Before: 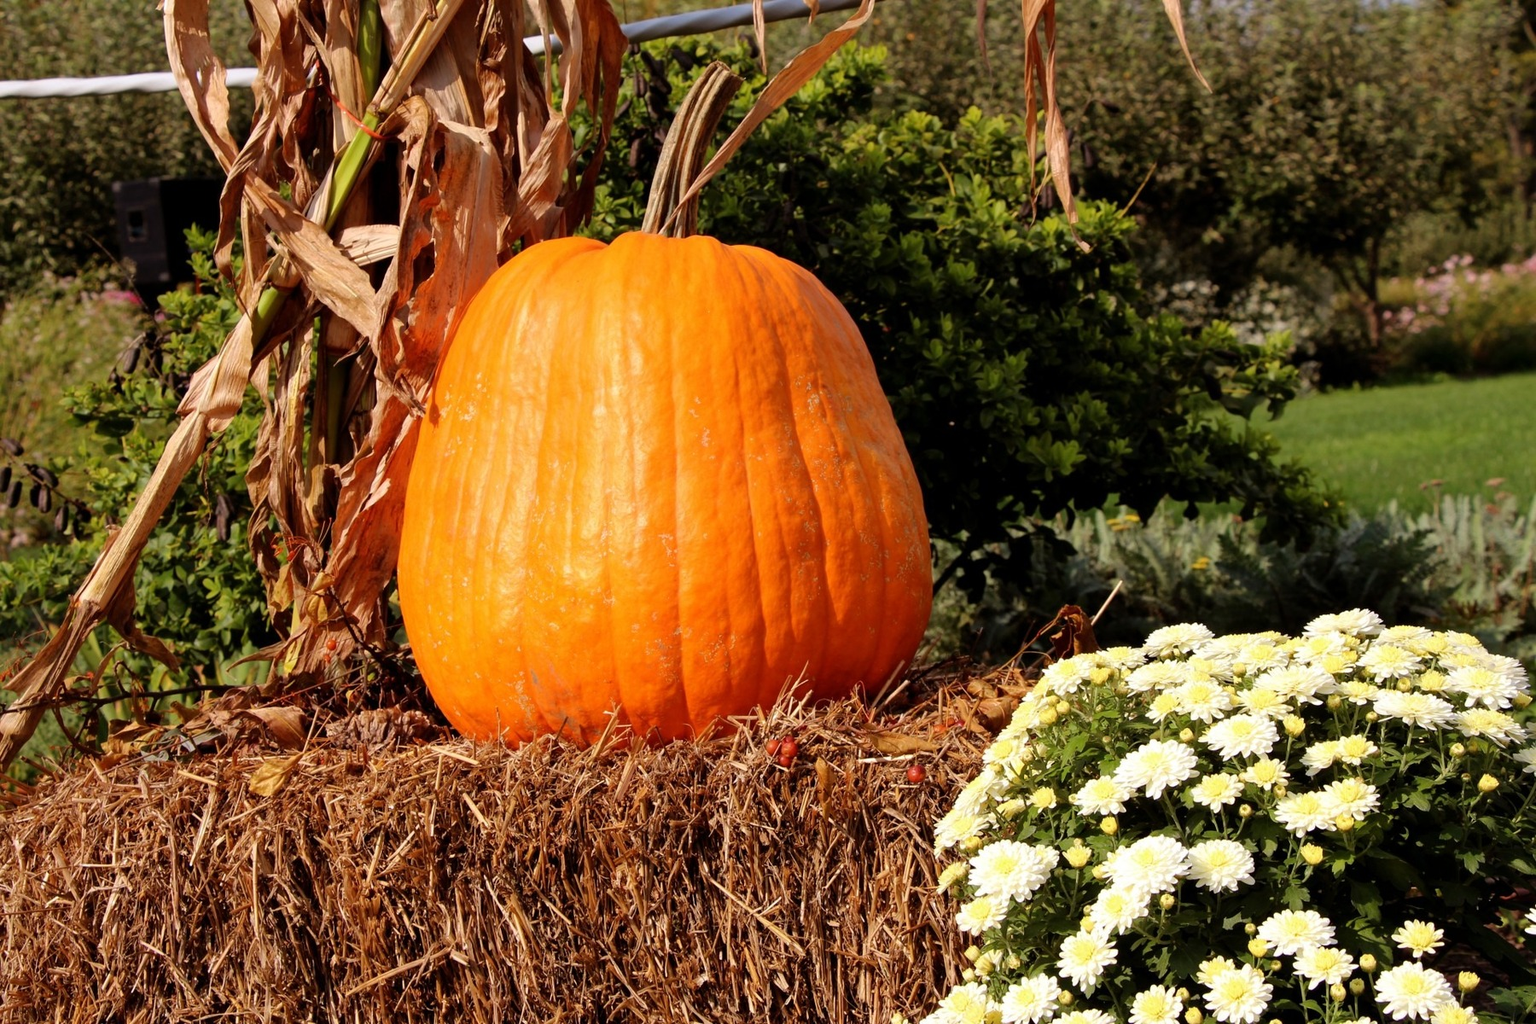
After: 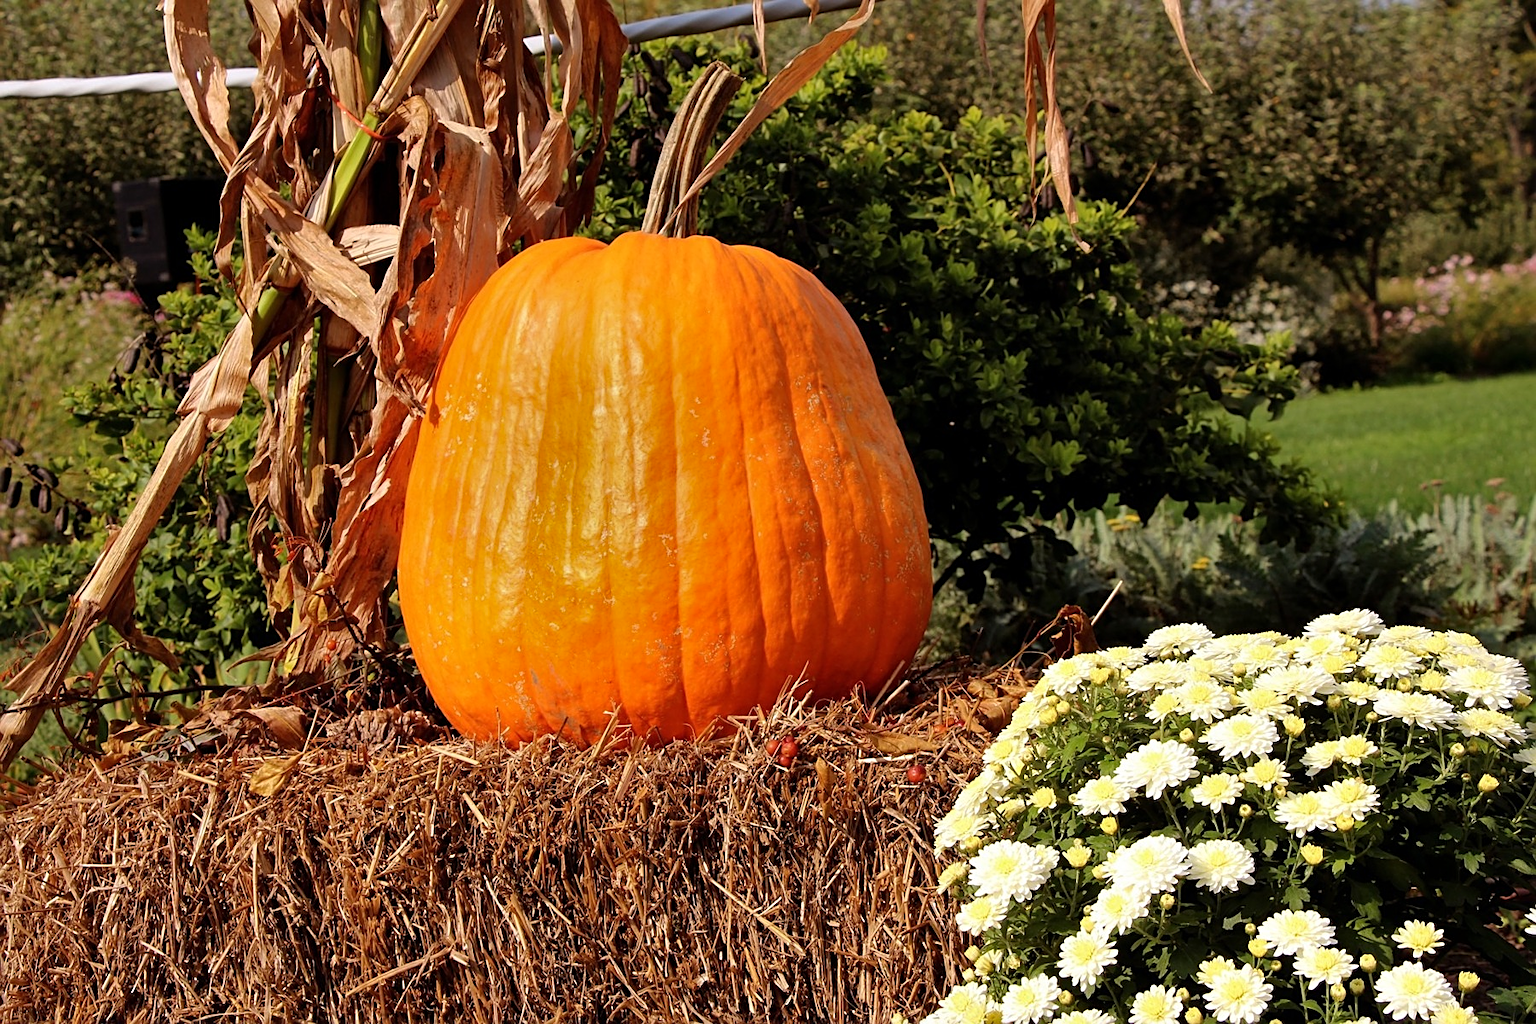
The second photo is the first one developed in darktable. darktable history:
tone equalizer: on, module defaults
shadows and highlights: shadows 20.91, highlights -82.73, soften with gaussian
sharpen: on, module defaults
